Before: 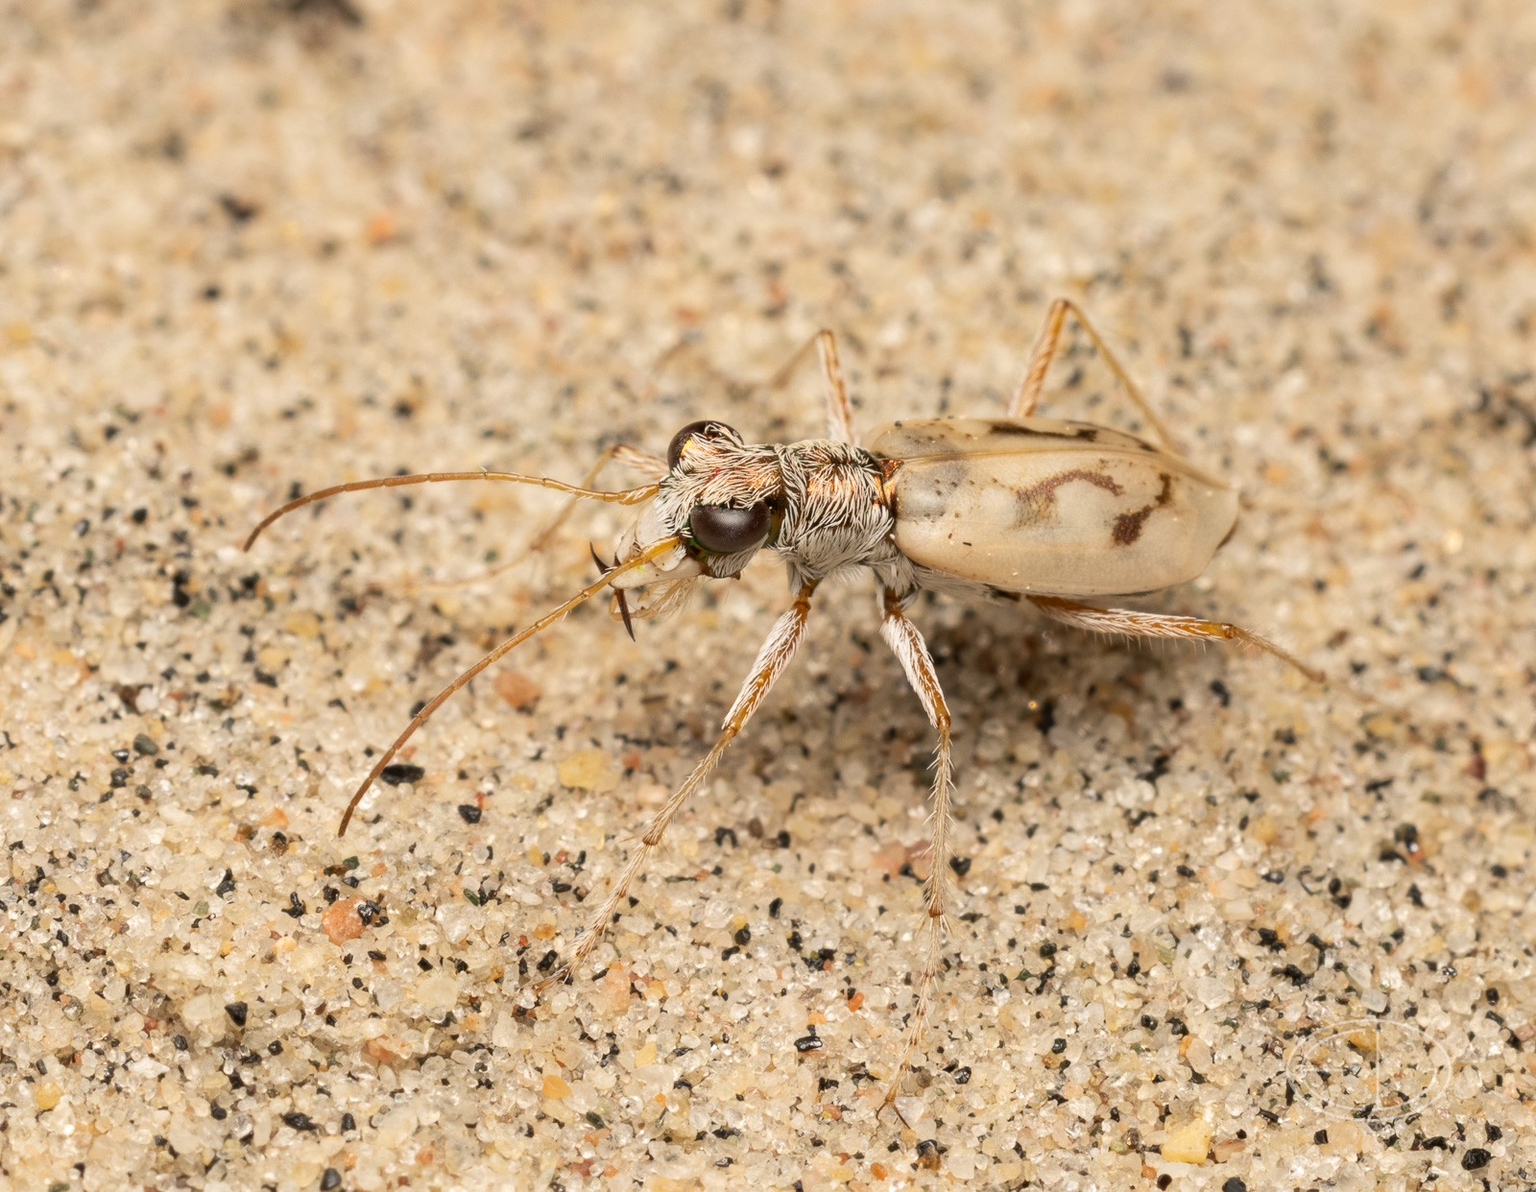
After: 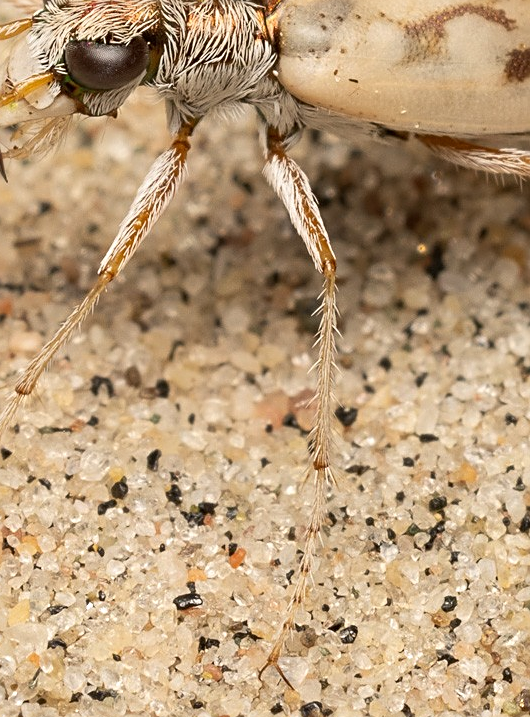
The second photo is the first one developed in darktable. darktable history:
crop: left 40.878%, top 39.176%, right 25.993%, bottom 3.081%
sharpen: on, module defaults
